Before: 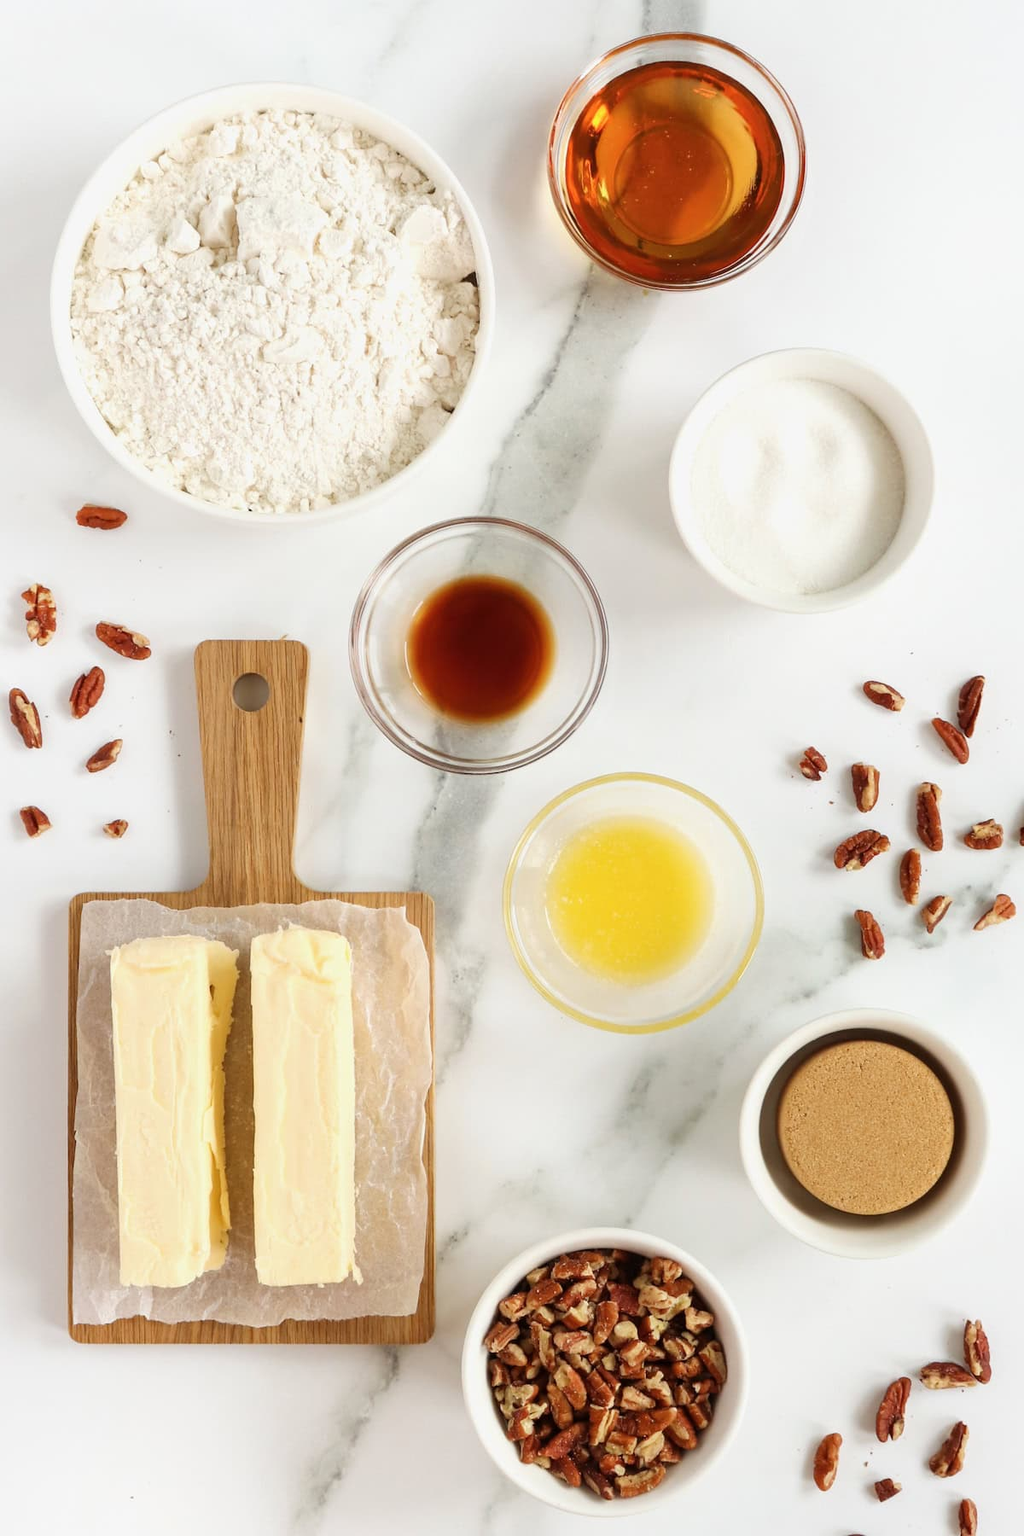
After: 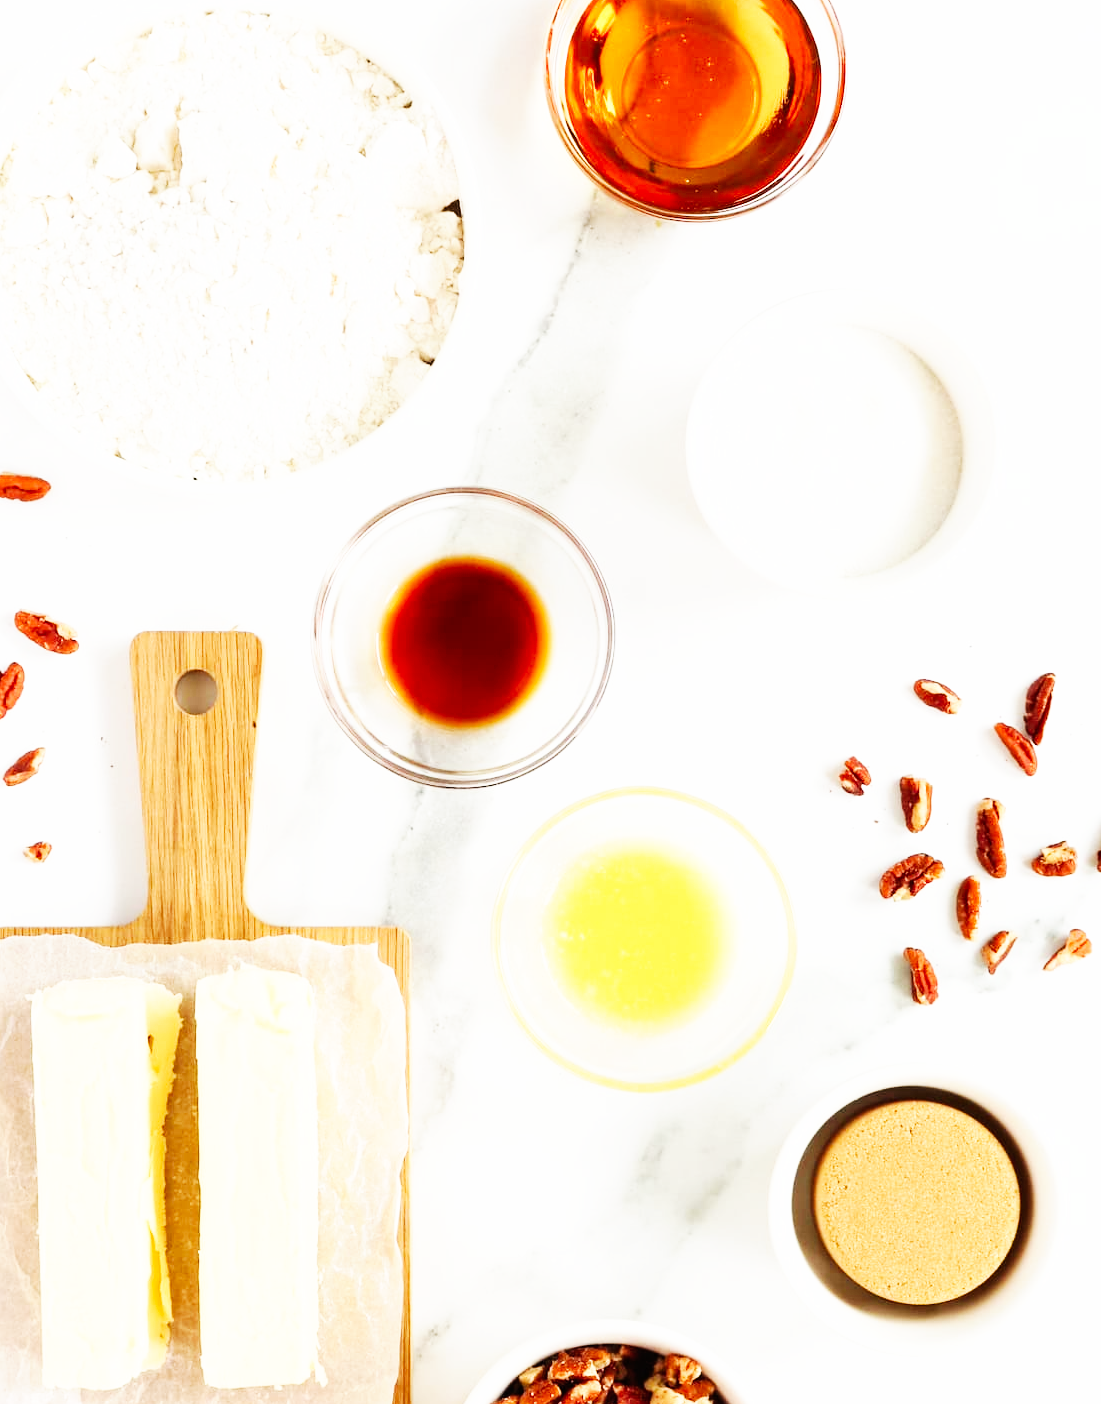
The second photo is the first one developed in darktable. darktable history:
crop: left 8.191%, top 6.618%, bottom 15.333%
base curve: curves: ch0 [(0, 0) (0.007, 0.004) (0.027, 0.03) (0.046, 0.07) (0.207, 0.54) (0.442, 0.872) (0.673, 0.972) (1, 1)], preserve colors none
